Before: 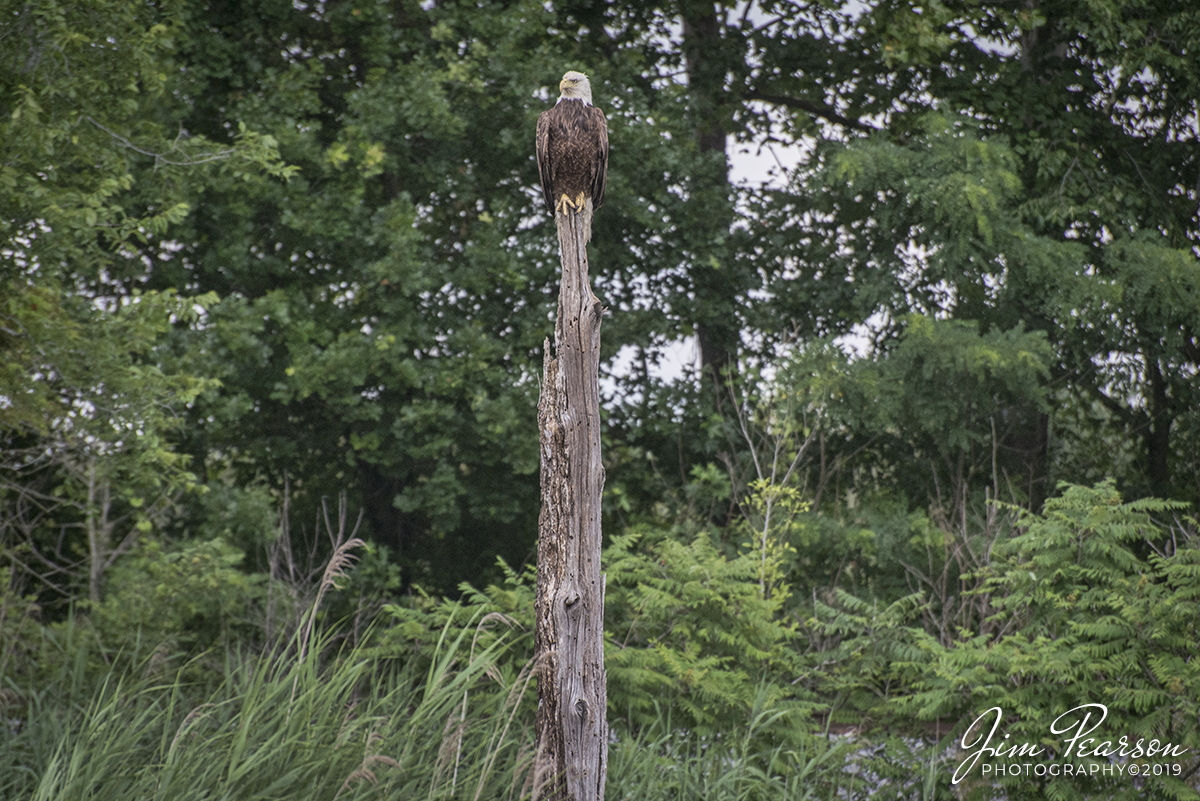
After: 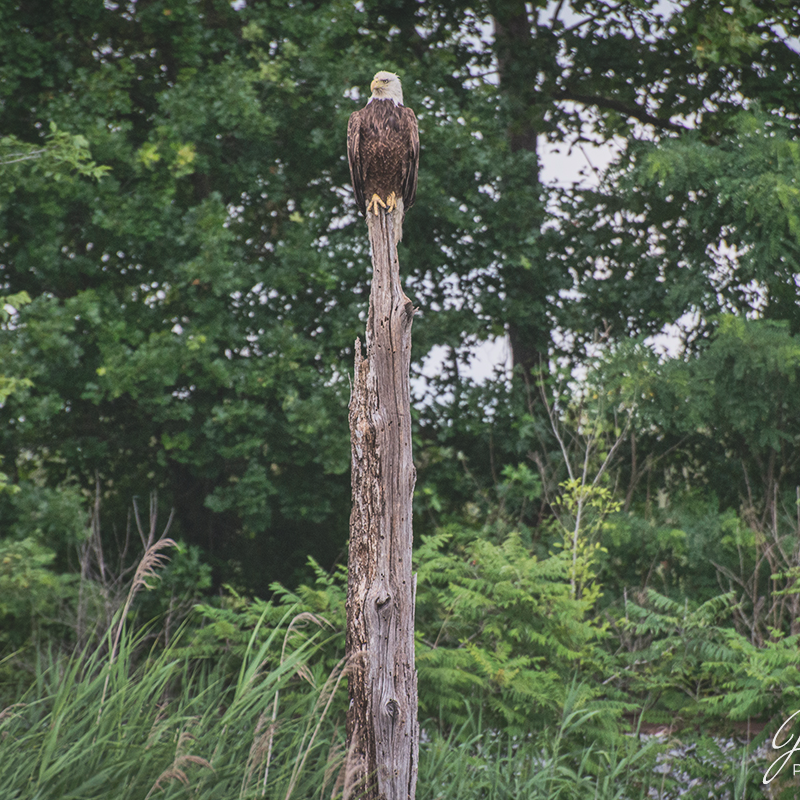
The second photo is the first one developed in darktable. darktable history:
crop and rotate: left 15.754%, right 17.579%
contrast brightness saturation: contrast 0.2, brightness 0.16, saturation 0.22
exposure: black level correction -0.015, exposure -0.5 EV, compensate highlight preservation false
